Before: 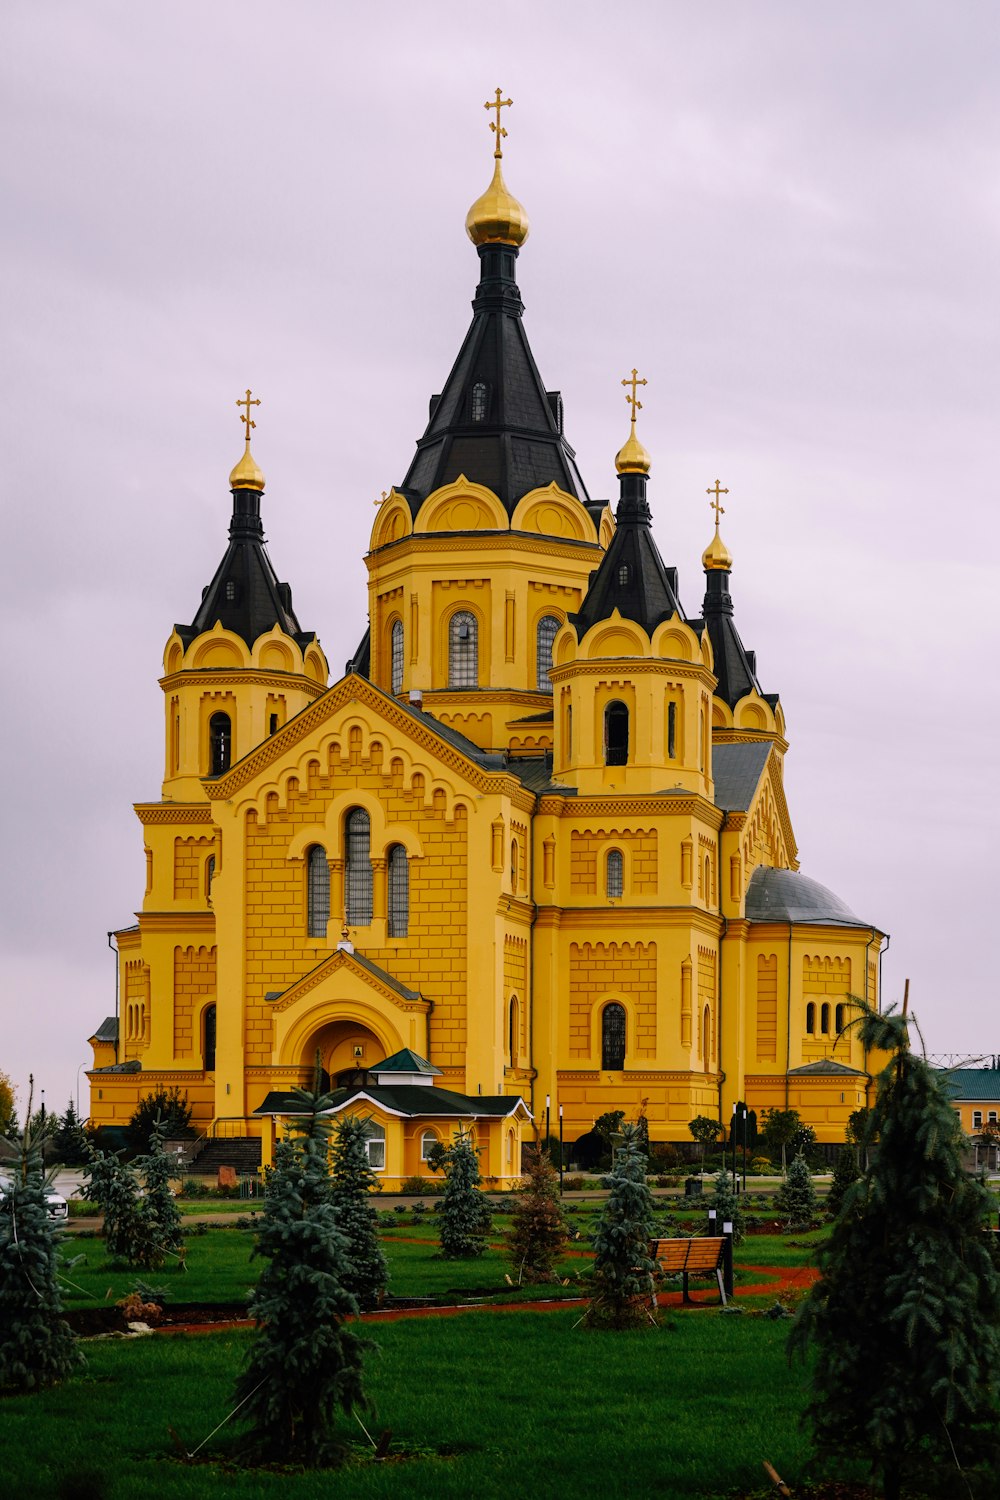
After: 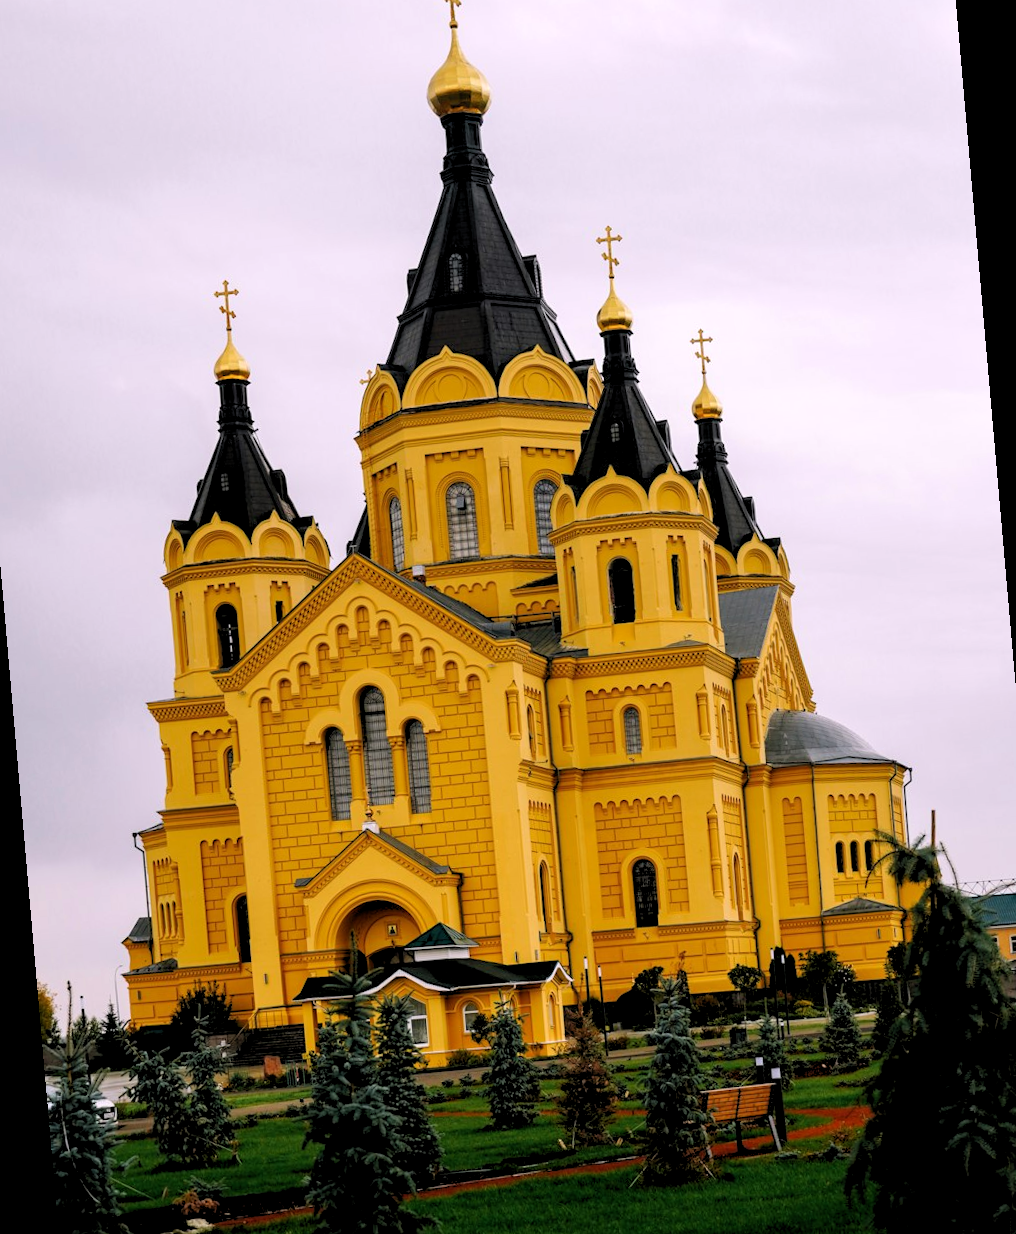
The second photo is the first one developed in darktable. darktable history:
rgb levels: levels [[0.01, 0.419, 0.839], [0, 0.5, 1], [0, 0.5, 1]]
base curve: curves: ch0 [(0, 0) (0.472, 0.455) (1, 1)], preserve colors none
rotate and perspective: rotation -5°, crop left 0.05, crop right 0.952, crop top 0.11, crop bottom 0.89
